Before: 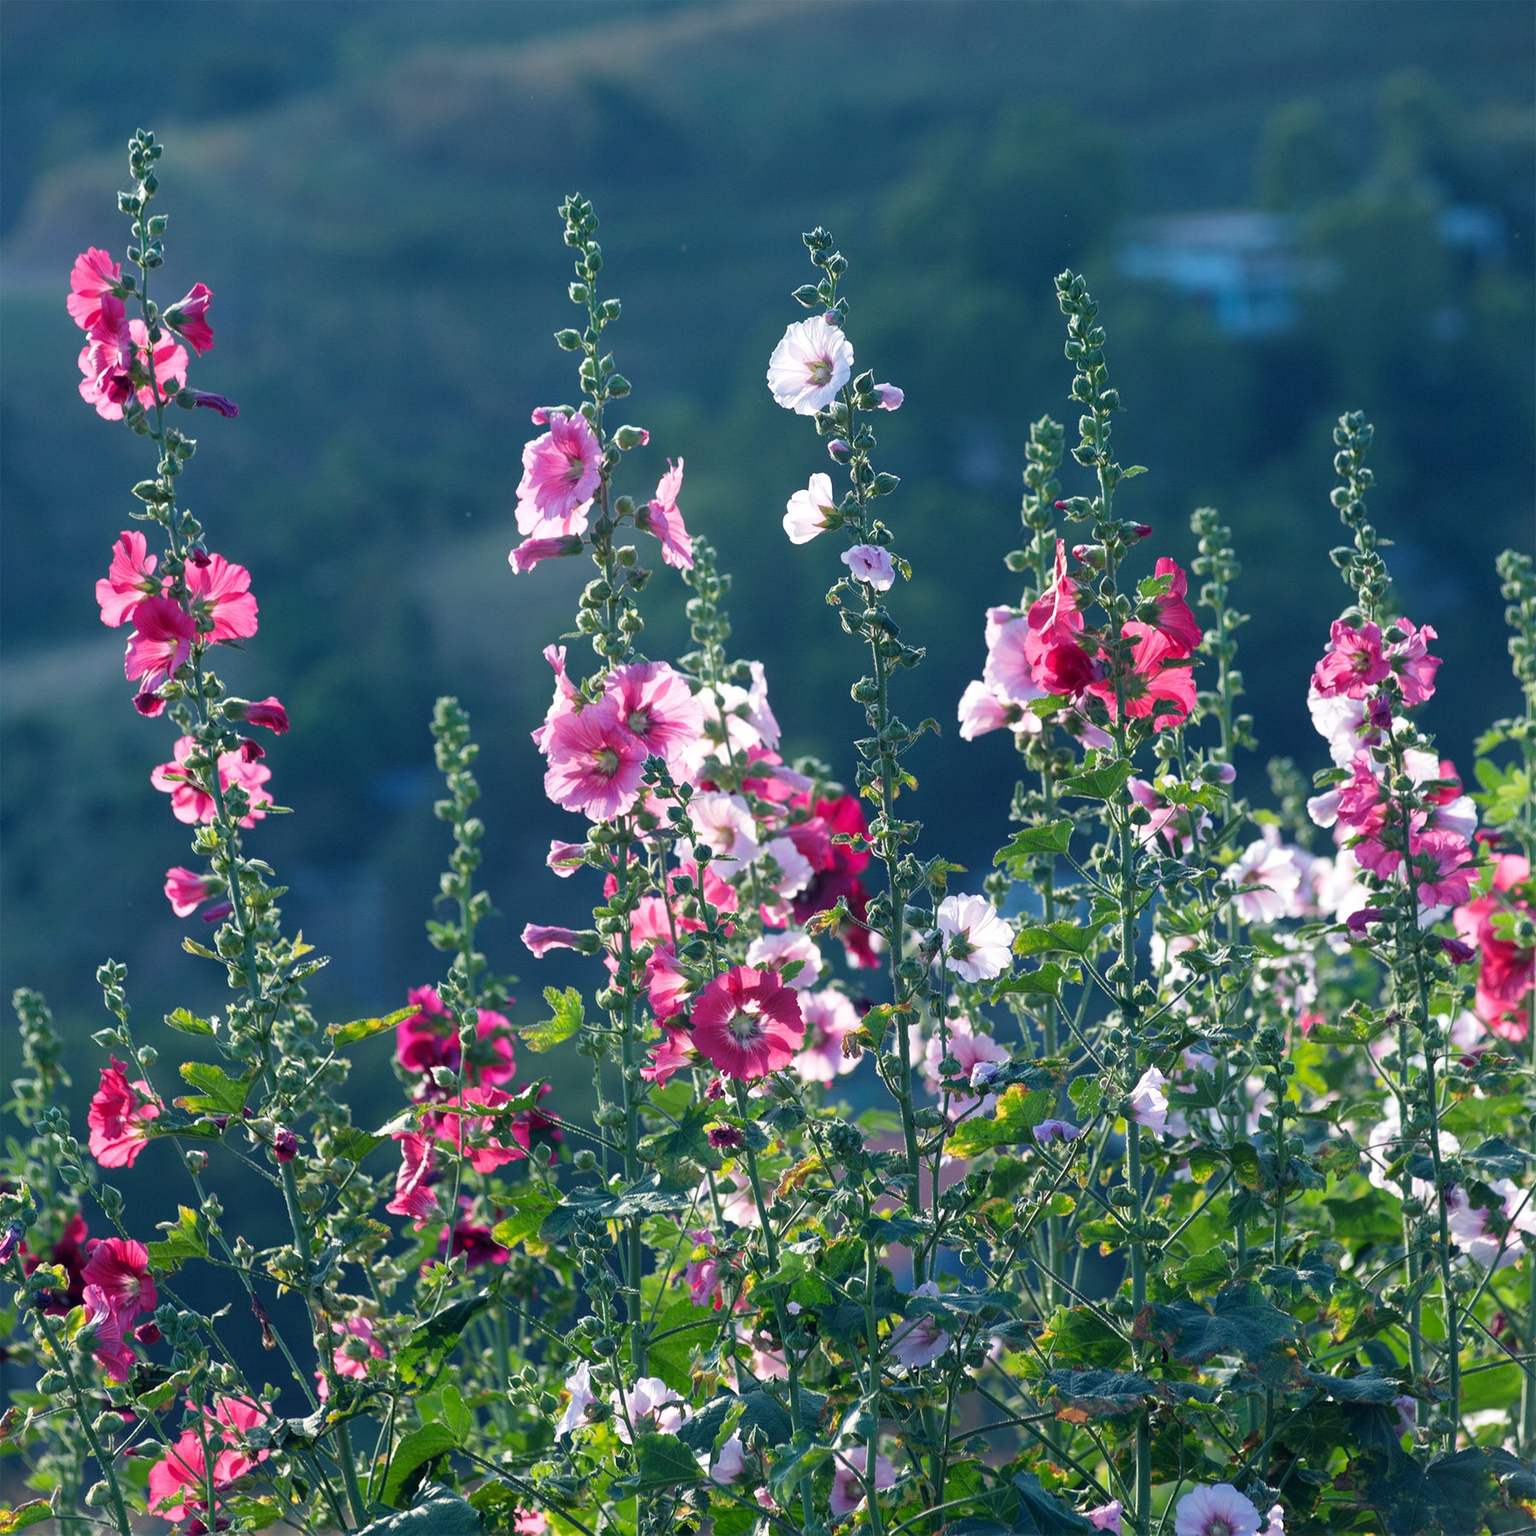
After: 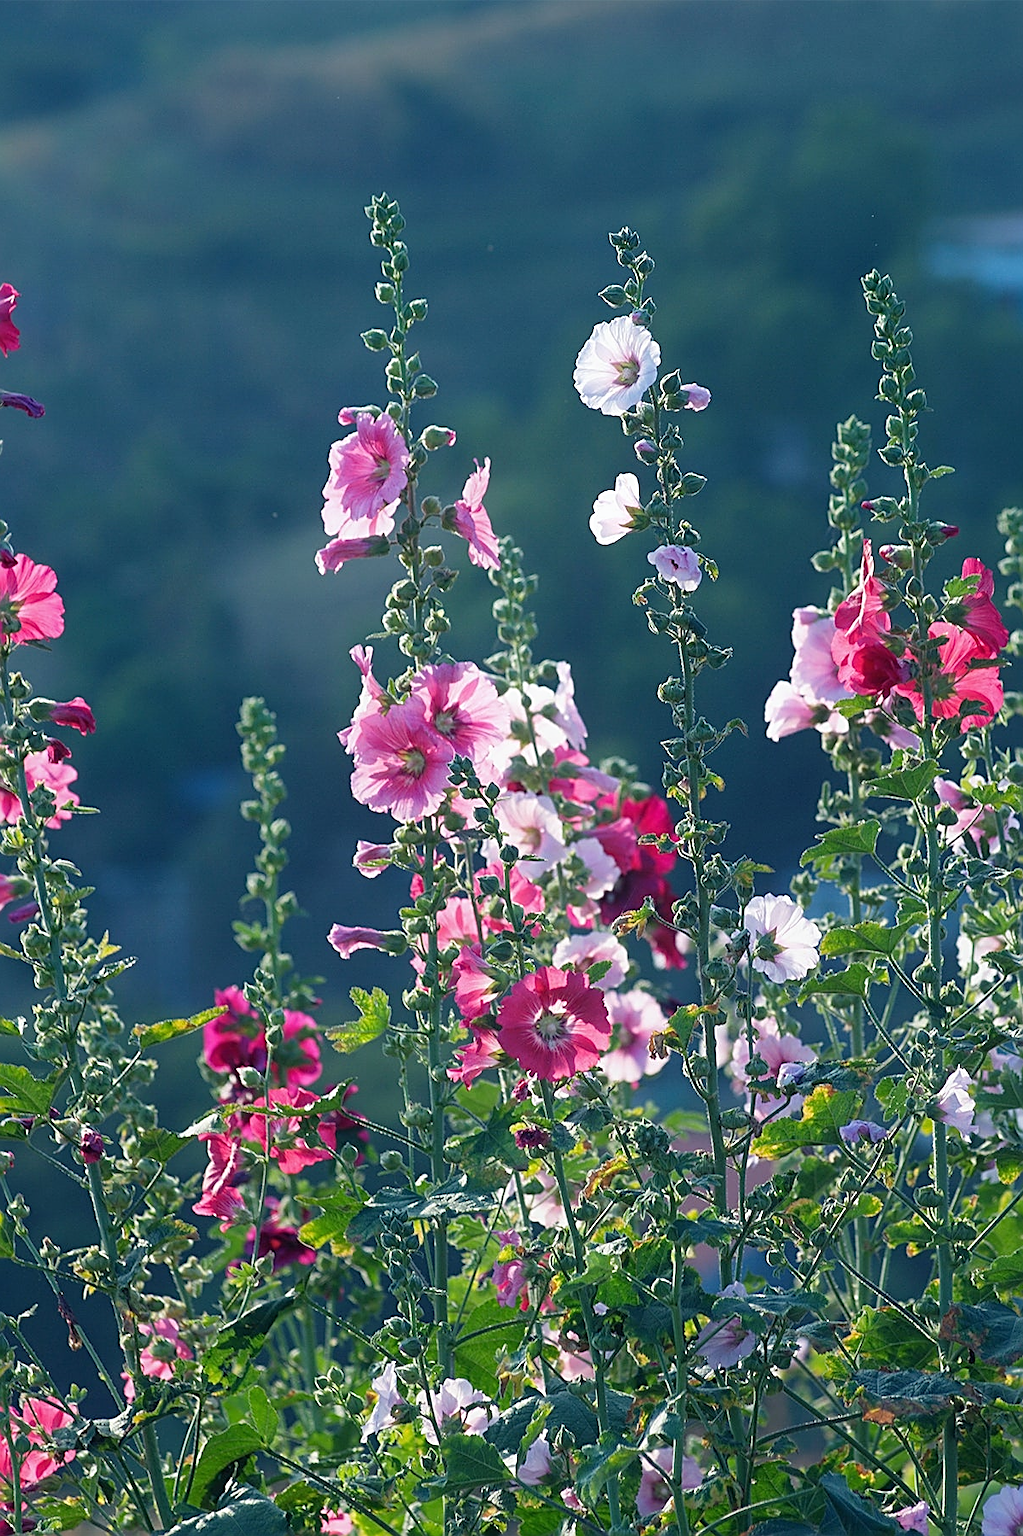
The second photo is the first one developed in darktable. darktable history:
contrast equalizer: octaves 7, y [[0.6 ×6], [0.55 ×6], [0 ×6], [0 ×6], [0 ×6]], mix -0.2
sharpen: amount 0.901
crop and rotate: left 12.648%, right 20.685%
